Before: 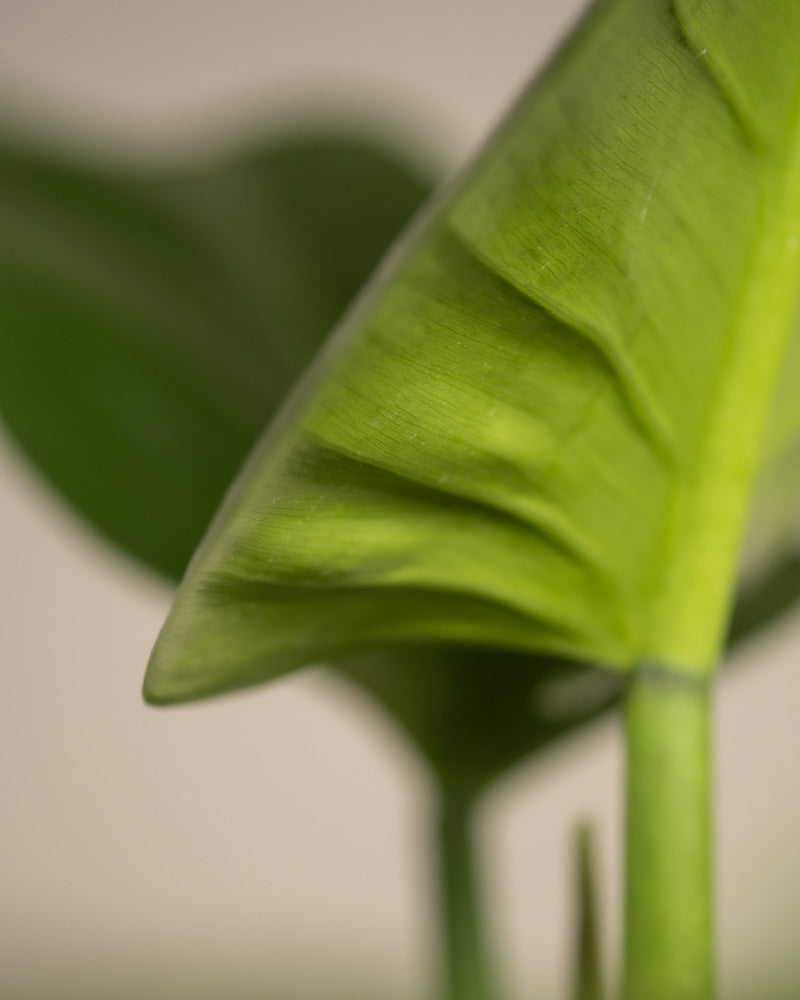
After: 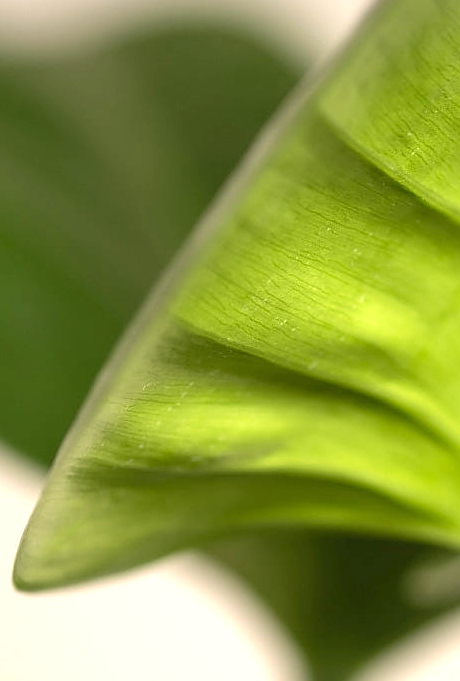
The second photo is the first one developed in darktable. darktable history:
crop: left 16.251%, top 11.484%, right 26.213%, bottom 20.393%
sharpen: on, module defaults
exposure: exposure 1.058 EV, compensate exposure bias true, compensate highlight preservation false
